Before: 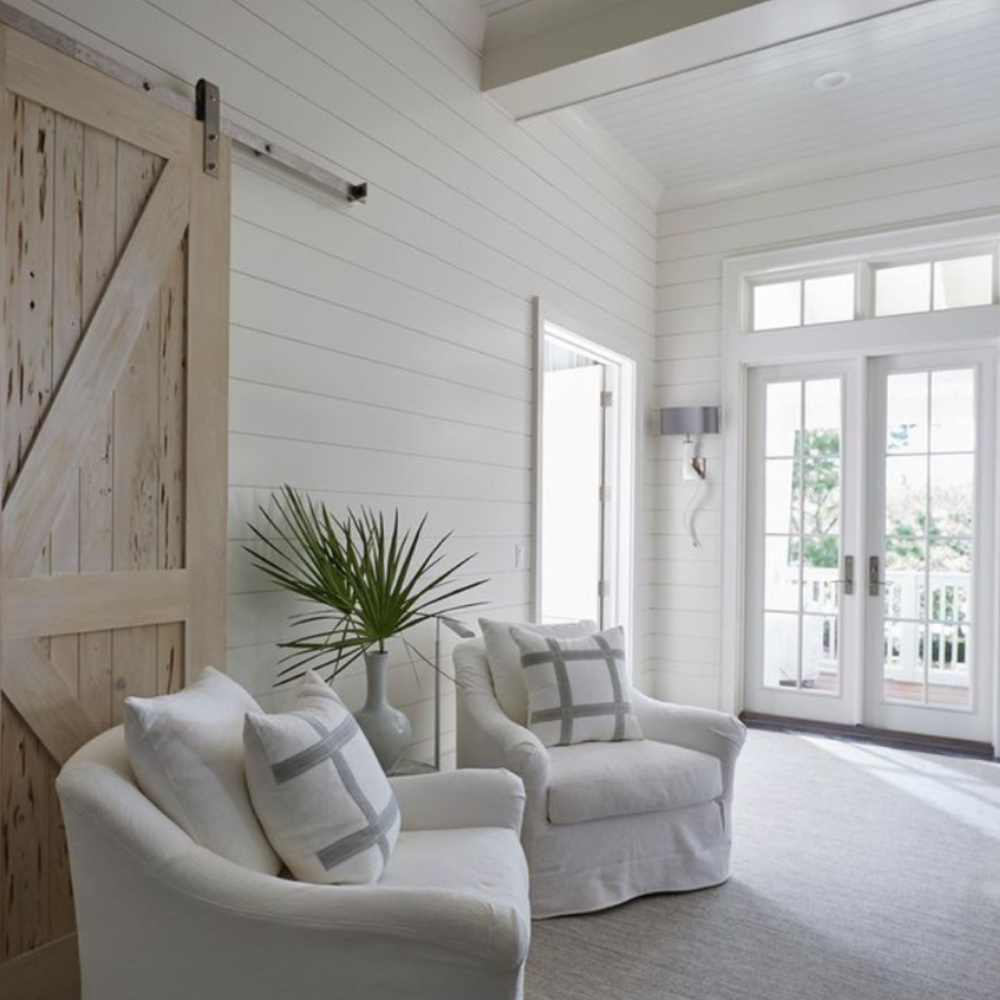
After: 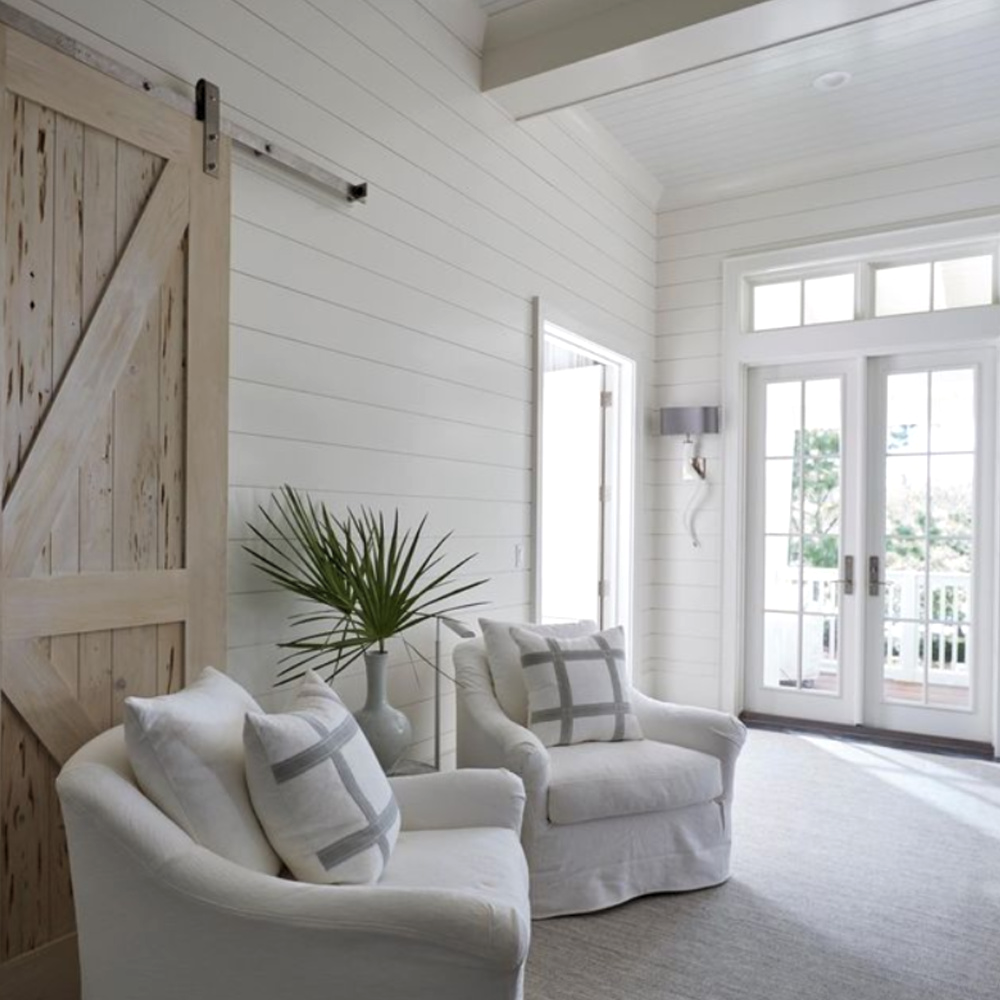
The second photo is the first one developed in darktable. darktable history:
levels: black 0.042%, levels [0.031, 0.5, 0.969]
color zones: curves: ch0 [(0.25, 0.5) (0.428, 0.473) (0.75, 0.5)]; ch1 [(0.243, 0.479) (0.398, 0.452) (0.75, 0.5)]
